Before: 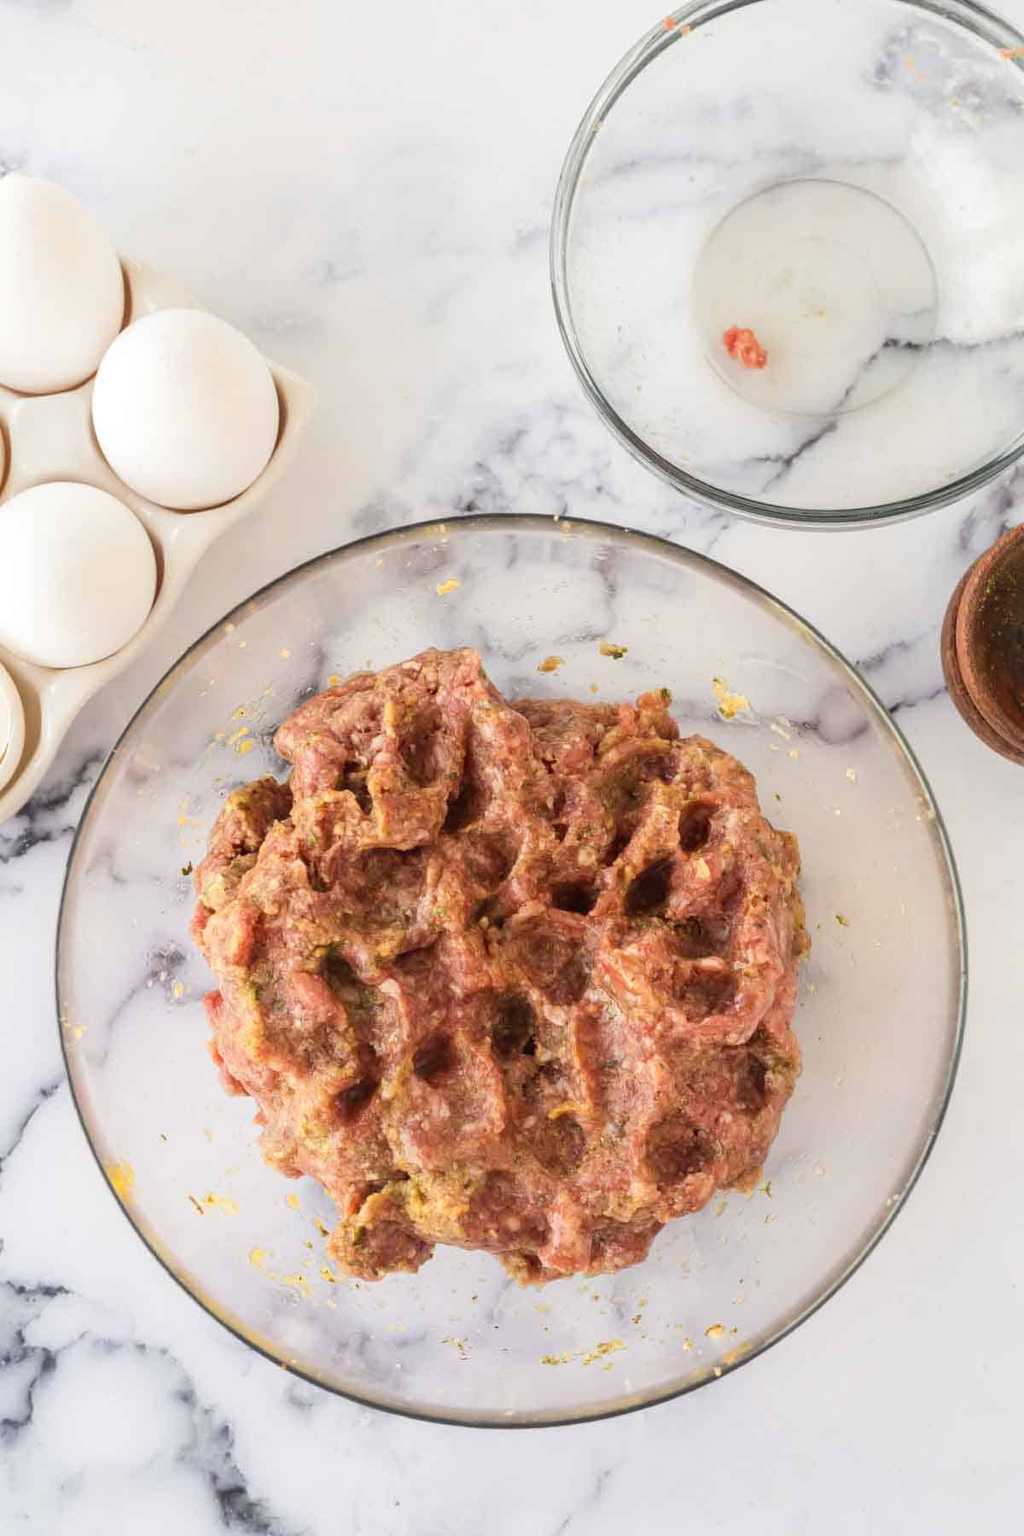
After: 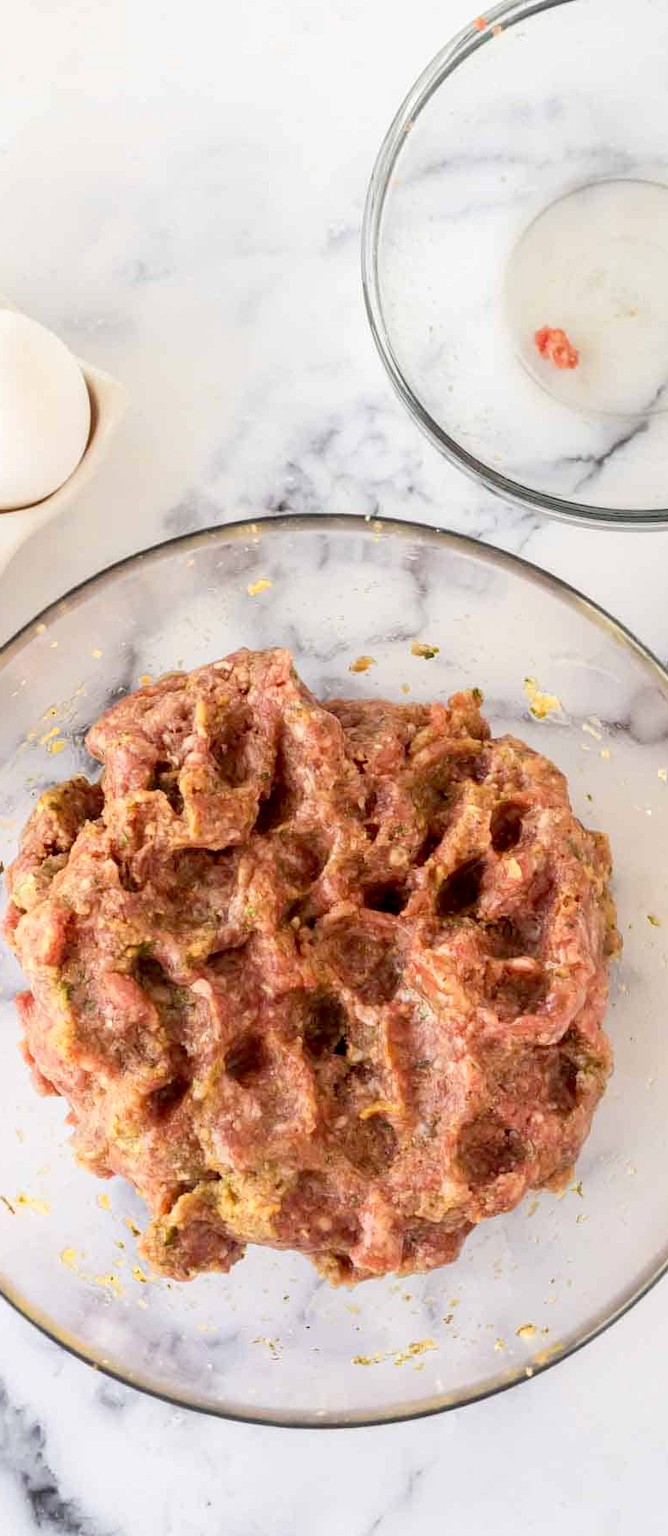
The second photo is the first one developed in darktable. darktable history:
crop and rotate: left 18.462%, right 16.222%
exposure: black level correction 0.01, exposure 0.118 EV, compensate highlight preservation false
